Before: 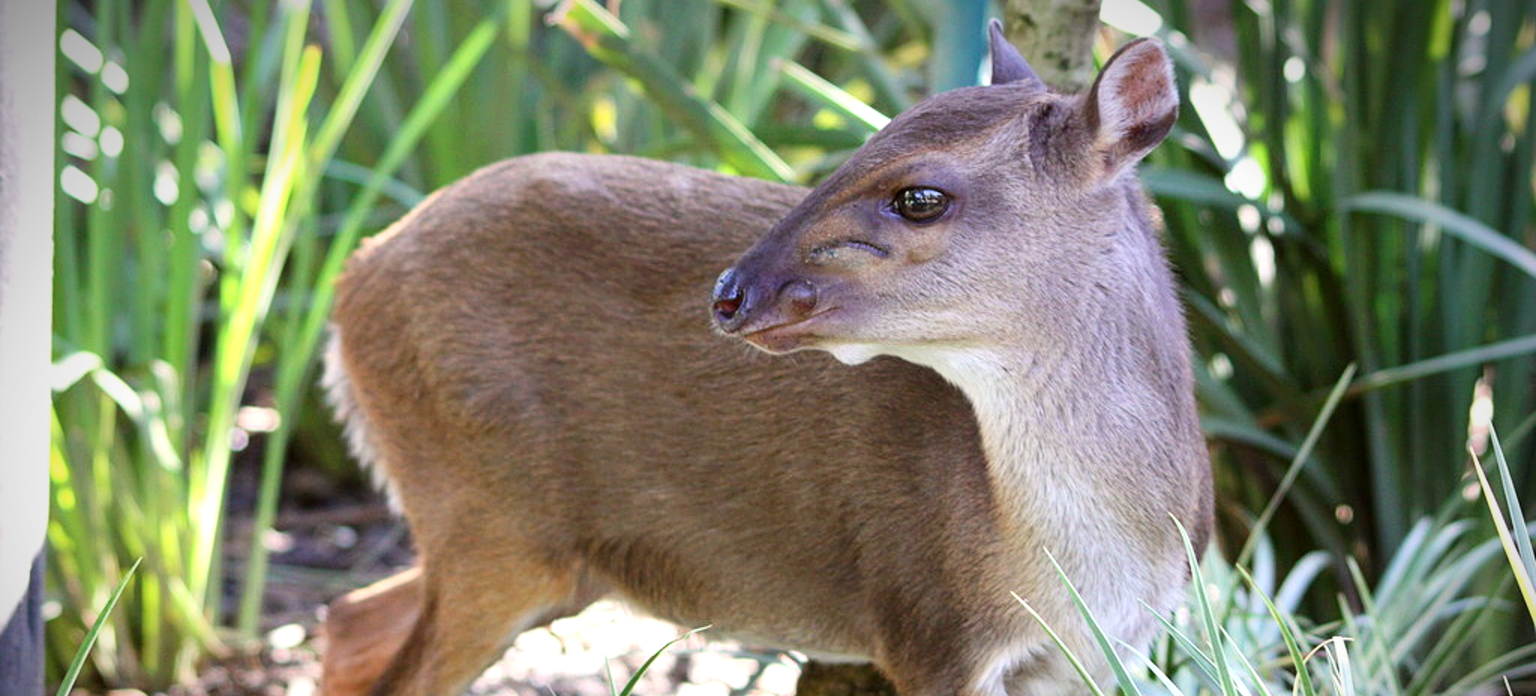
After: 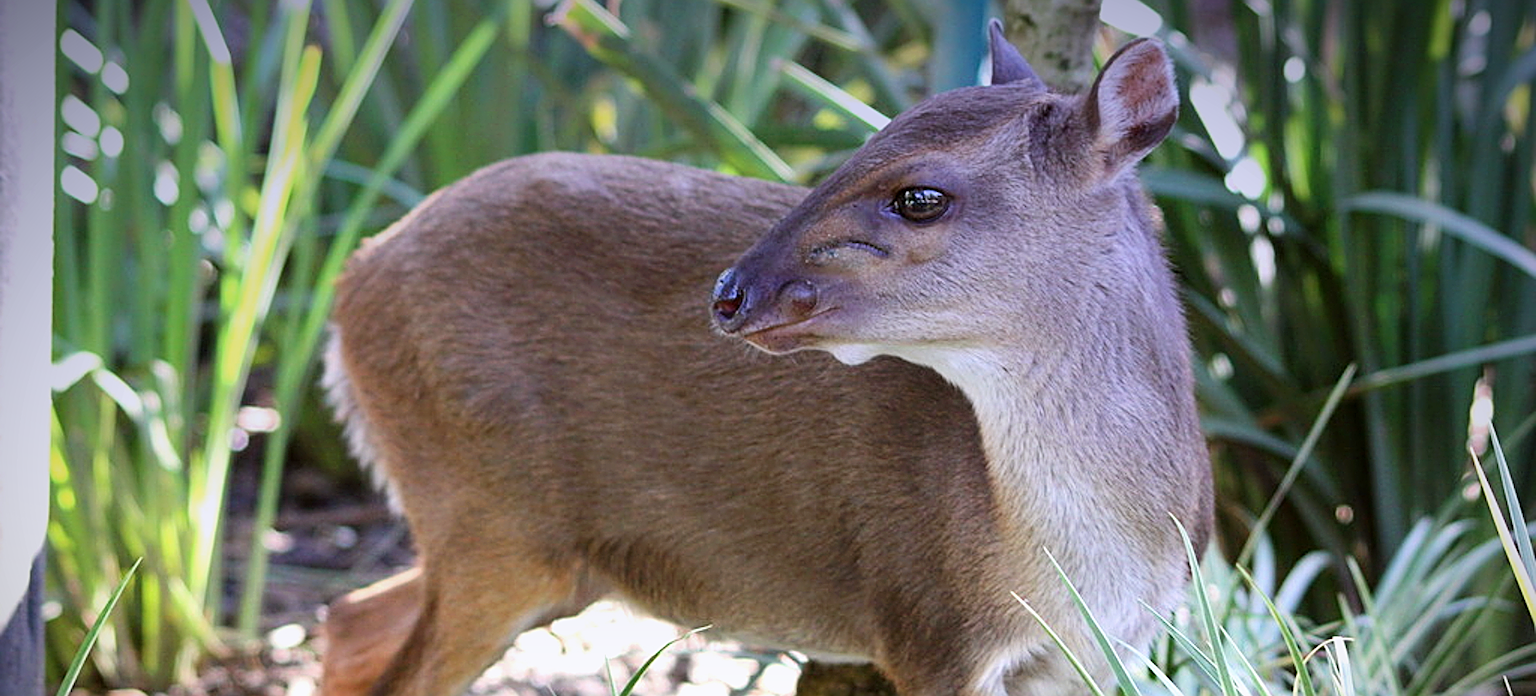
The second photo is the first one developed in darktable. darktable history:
graduated density: hue 238.83°, saturation 50%
sharpen: on, module defaults
